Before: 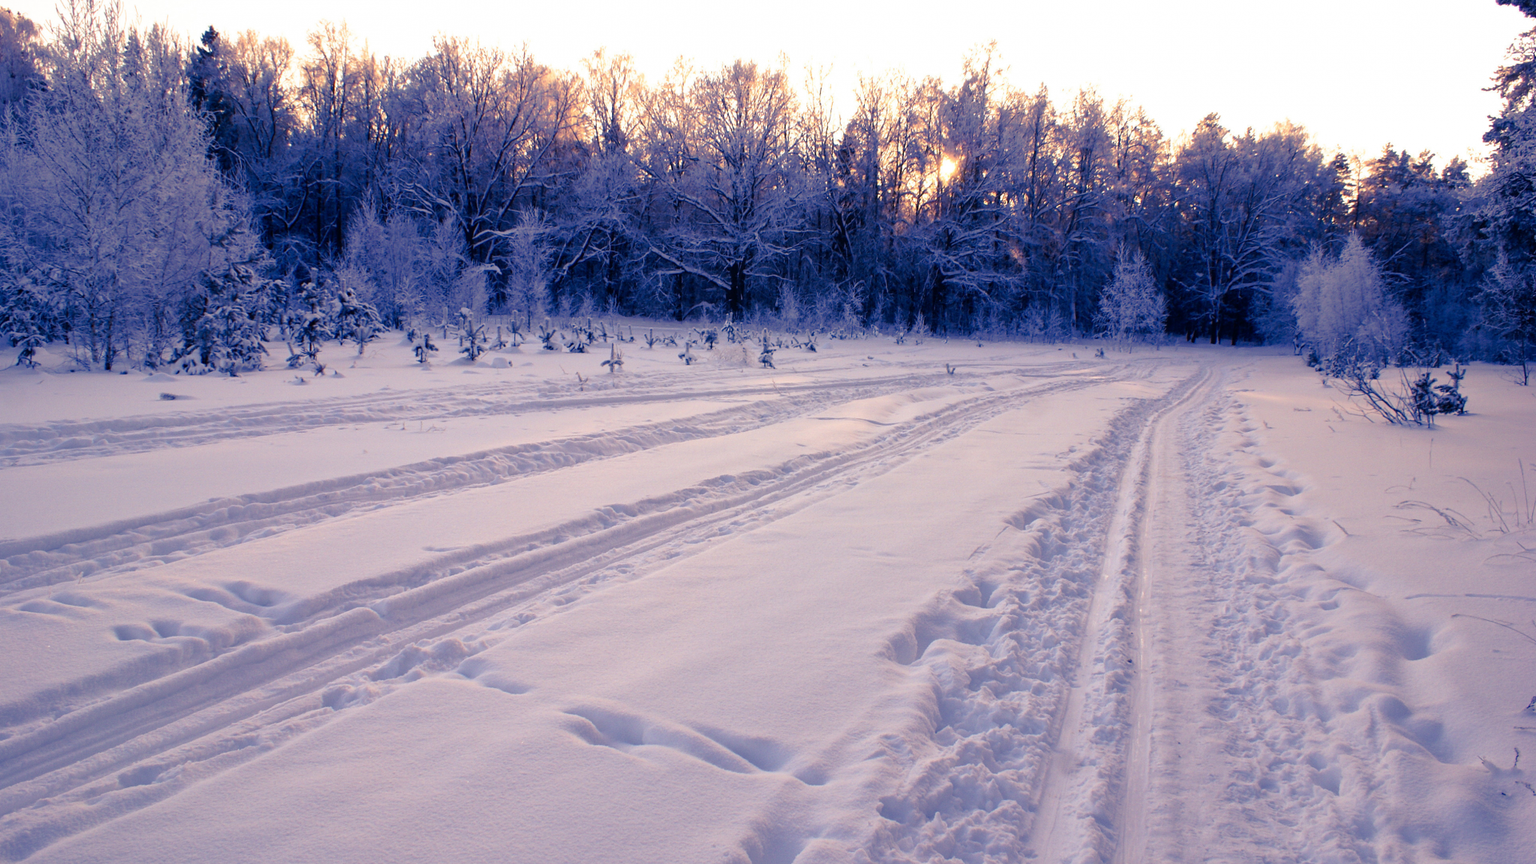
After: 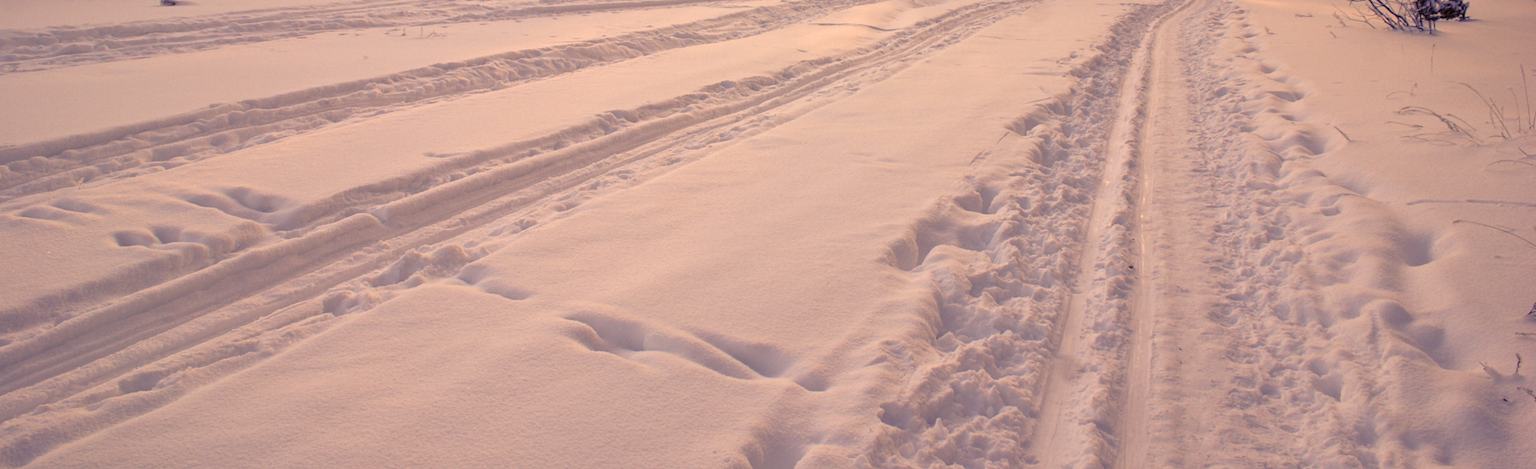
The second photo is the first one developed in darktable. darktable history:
color correction: highlights a* 8.48, highlights b* 15.3, shadows a* -0.5, shadows b* 26.34
crop and rotate: top 45.715%, right 0.078%
